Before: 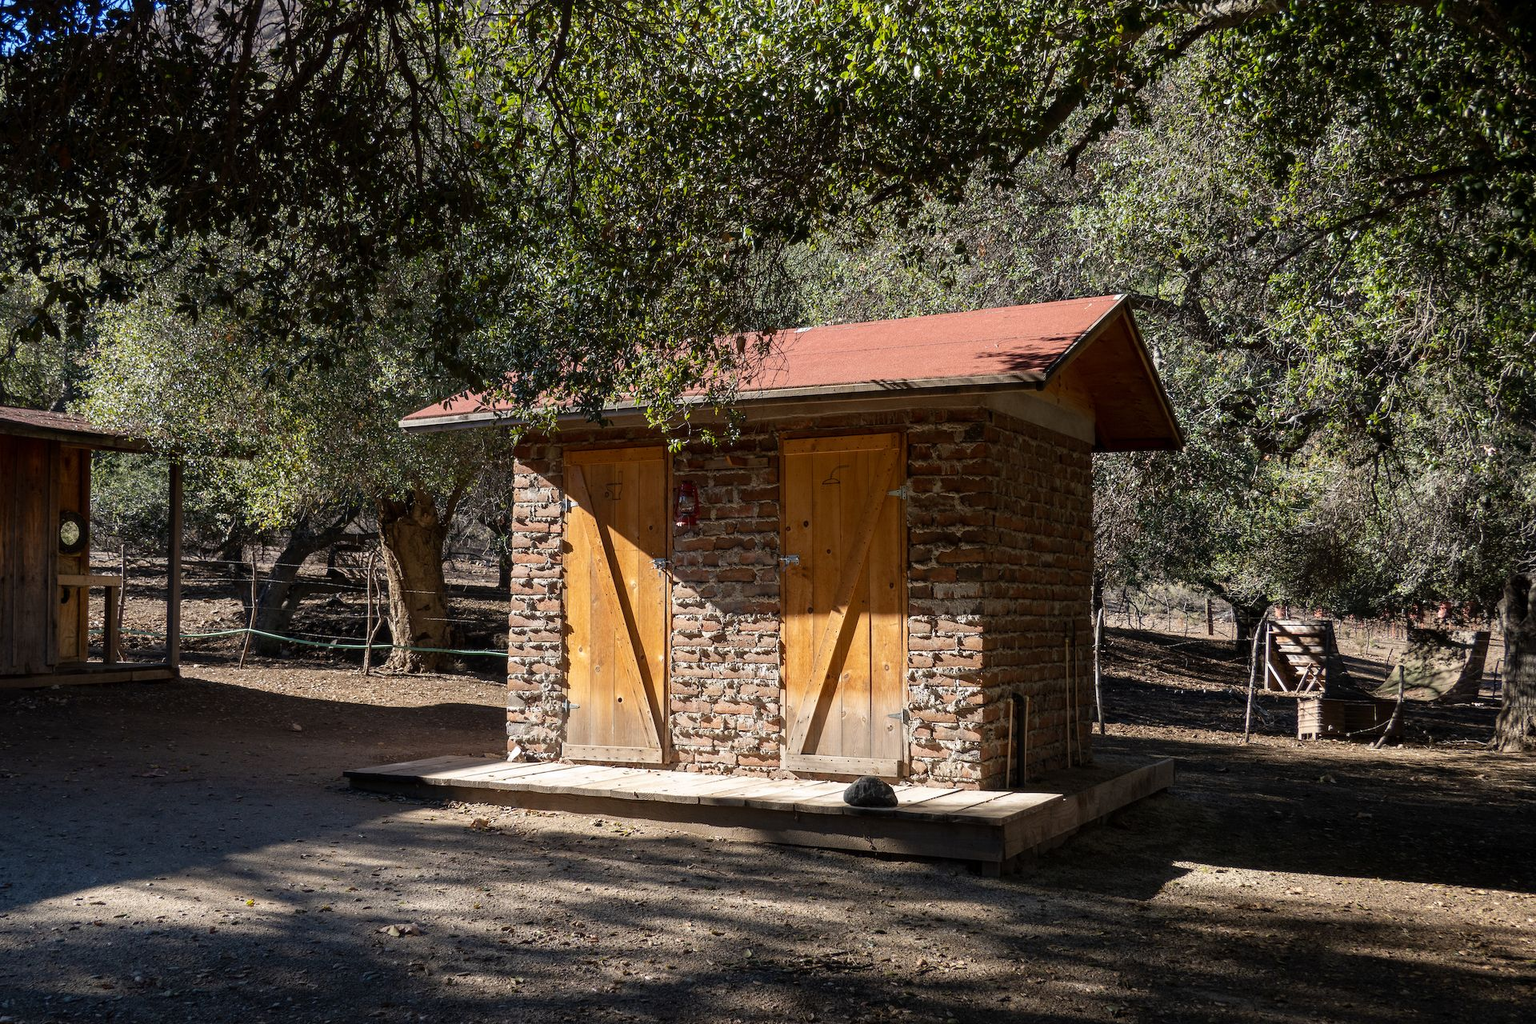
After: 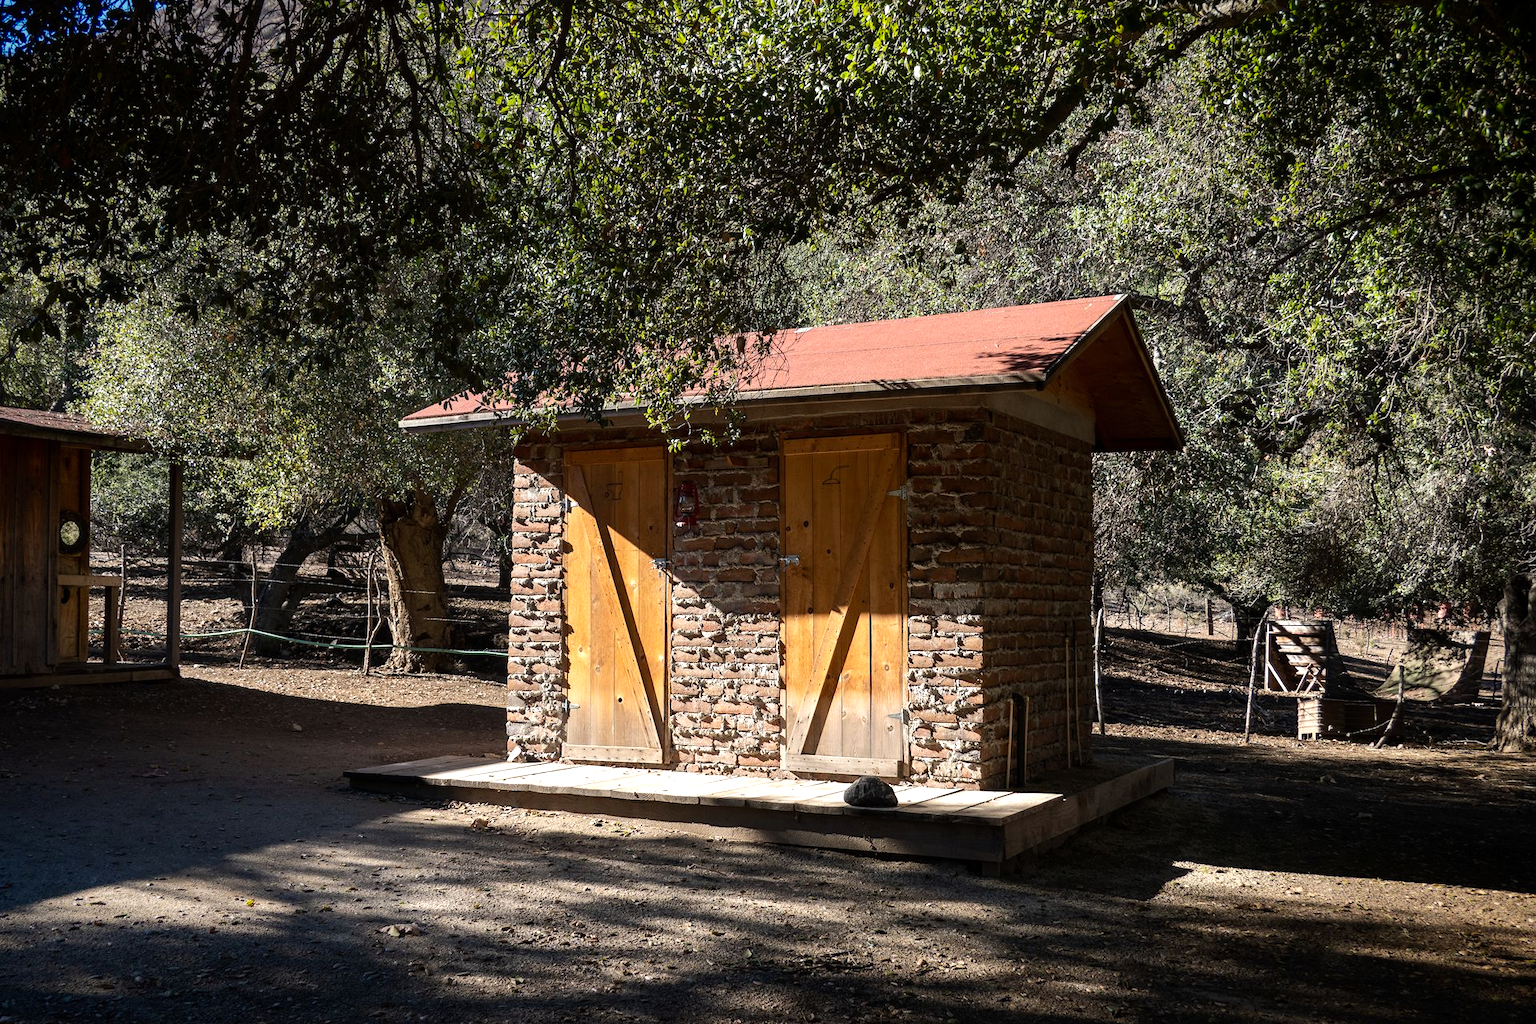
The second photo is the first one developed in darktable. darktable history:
tone equalizer: -8 EV -0.454 EV, -7 EV -0.366 EV, -6 EV -0.329 EV, -5 EV -0.252 EV, -3 EV 0.251 EV, -2 EV 0.352 EV, -1 EV 0.384 EV, +0 EV 0.431 EV, edges refinement/feathering 500, mask exposure compensation -1.57 EV, preserve details no
vignetting: fall-off start 87.15%, saturation 0.388, automatic ratio true
